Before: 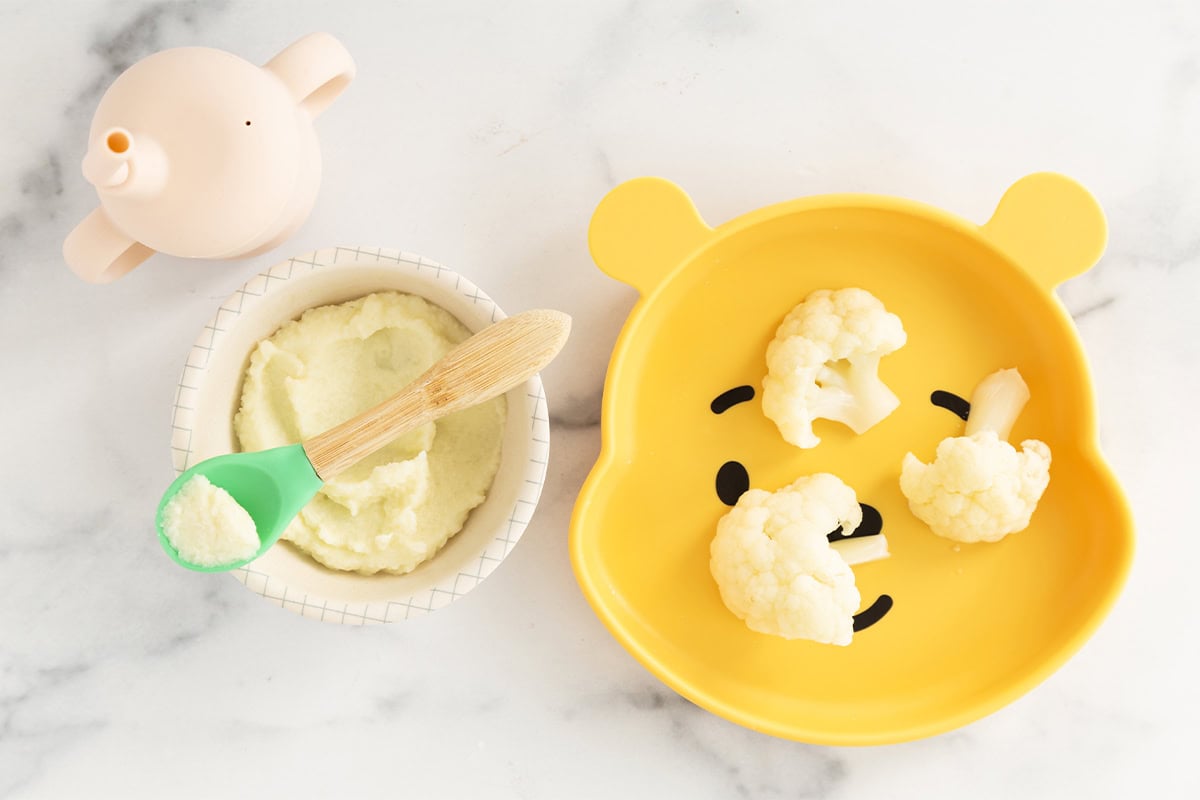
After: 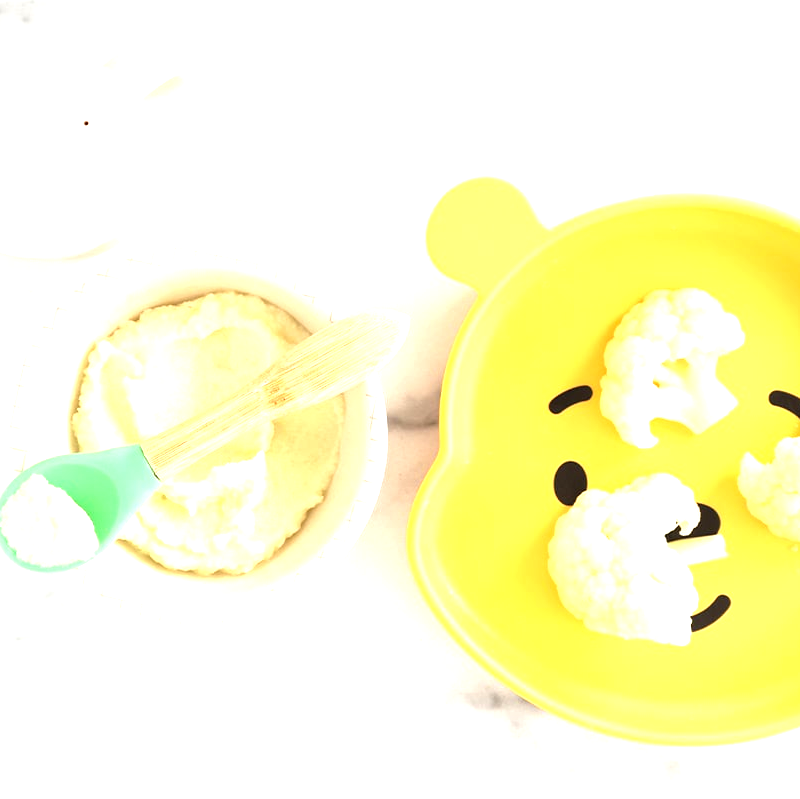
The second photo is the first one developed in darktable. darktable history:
exposure: black level correction 0, exposure 1 EV, compensate exposure bias true, compensate highlight preservation false
crop and rotate: left 13.537%, right 19.796%
